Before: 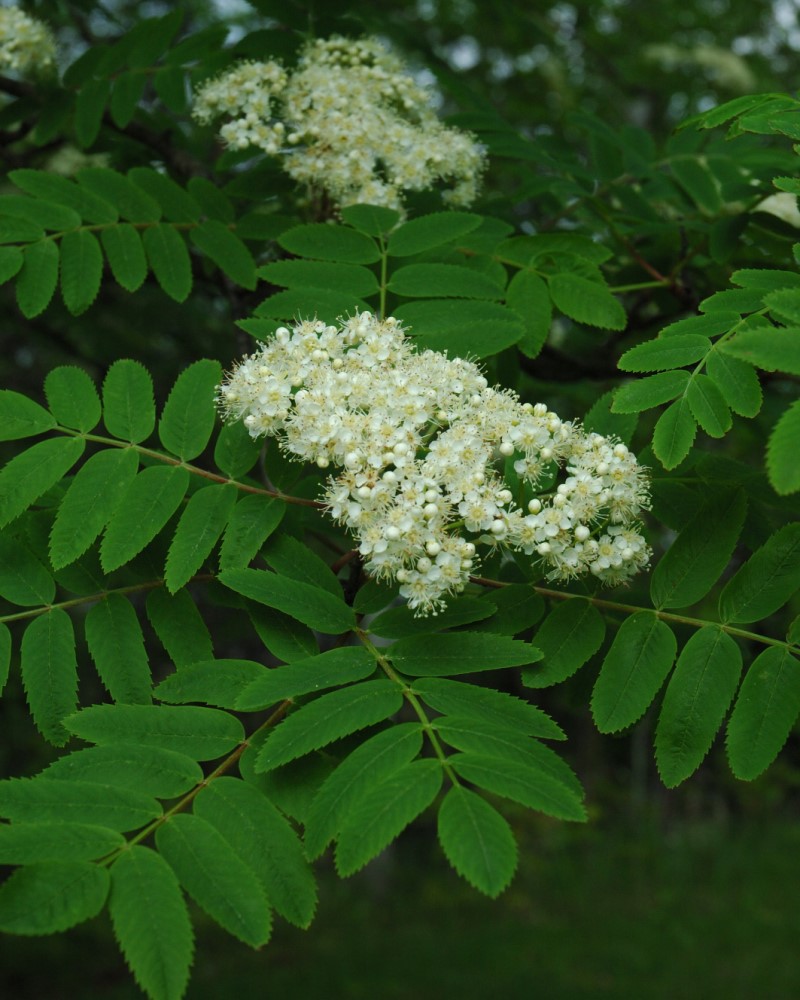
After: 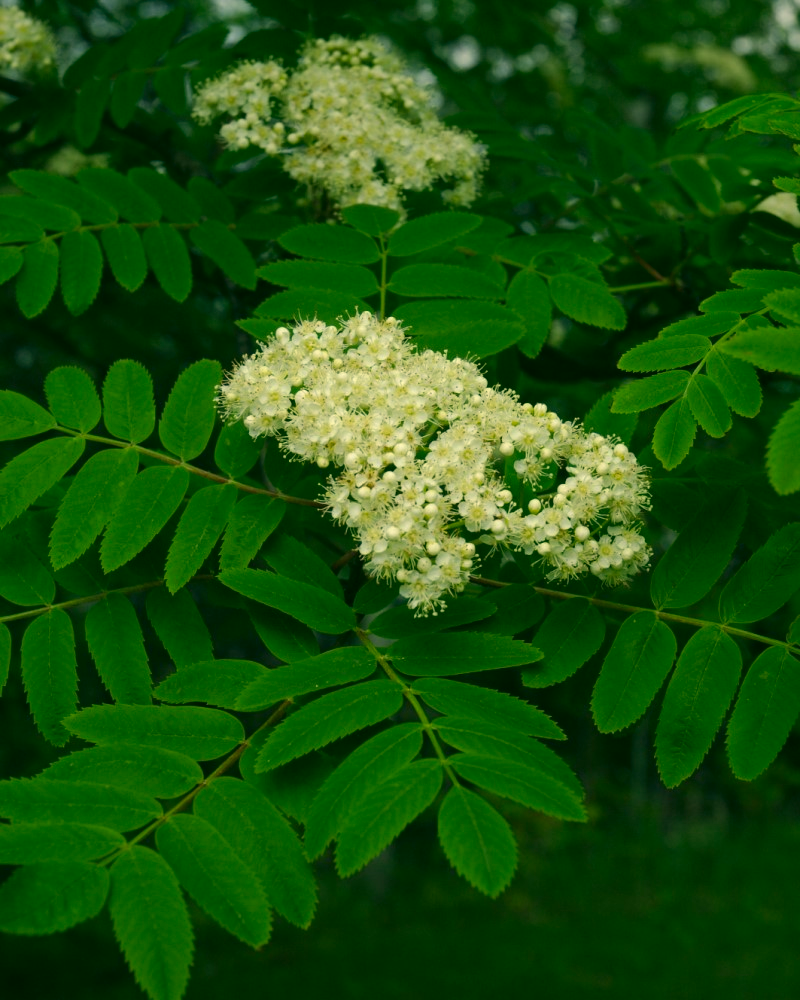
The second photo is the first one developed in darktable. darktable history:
color correction: highlights a* 5.03, highlights b* 24.81, shadows a* -15.96, shadows b* 3.94
